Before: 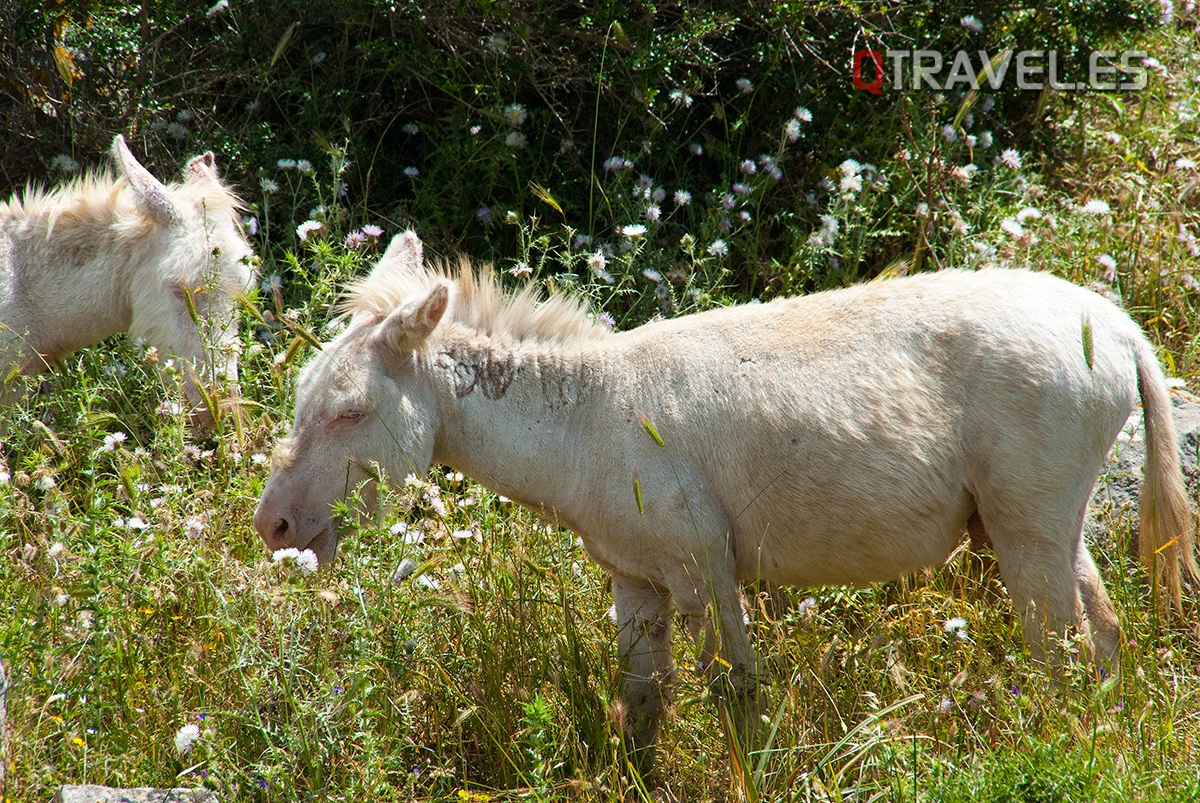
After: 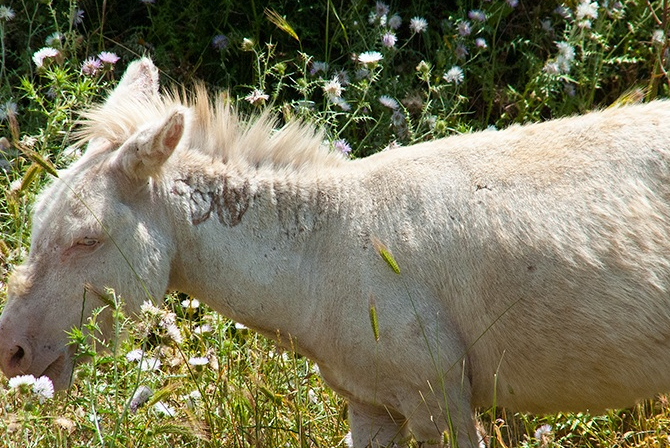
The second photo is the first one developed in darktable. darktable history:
crop and rotate: left 22.059%, top 21.6%, right 22.089%, bottom 22.581%
